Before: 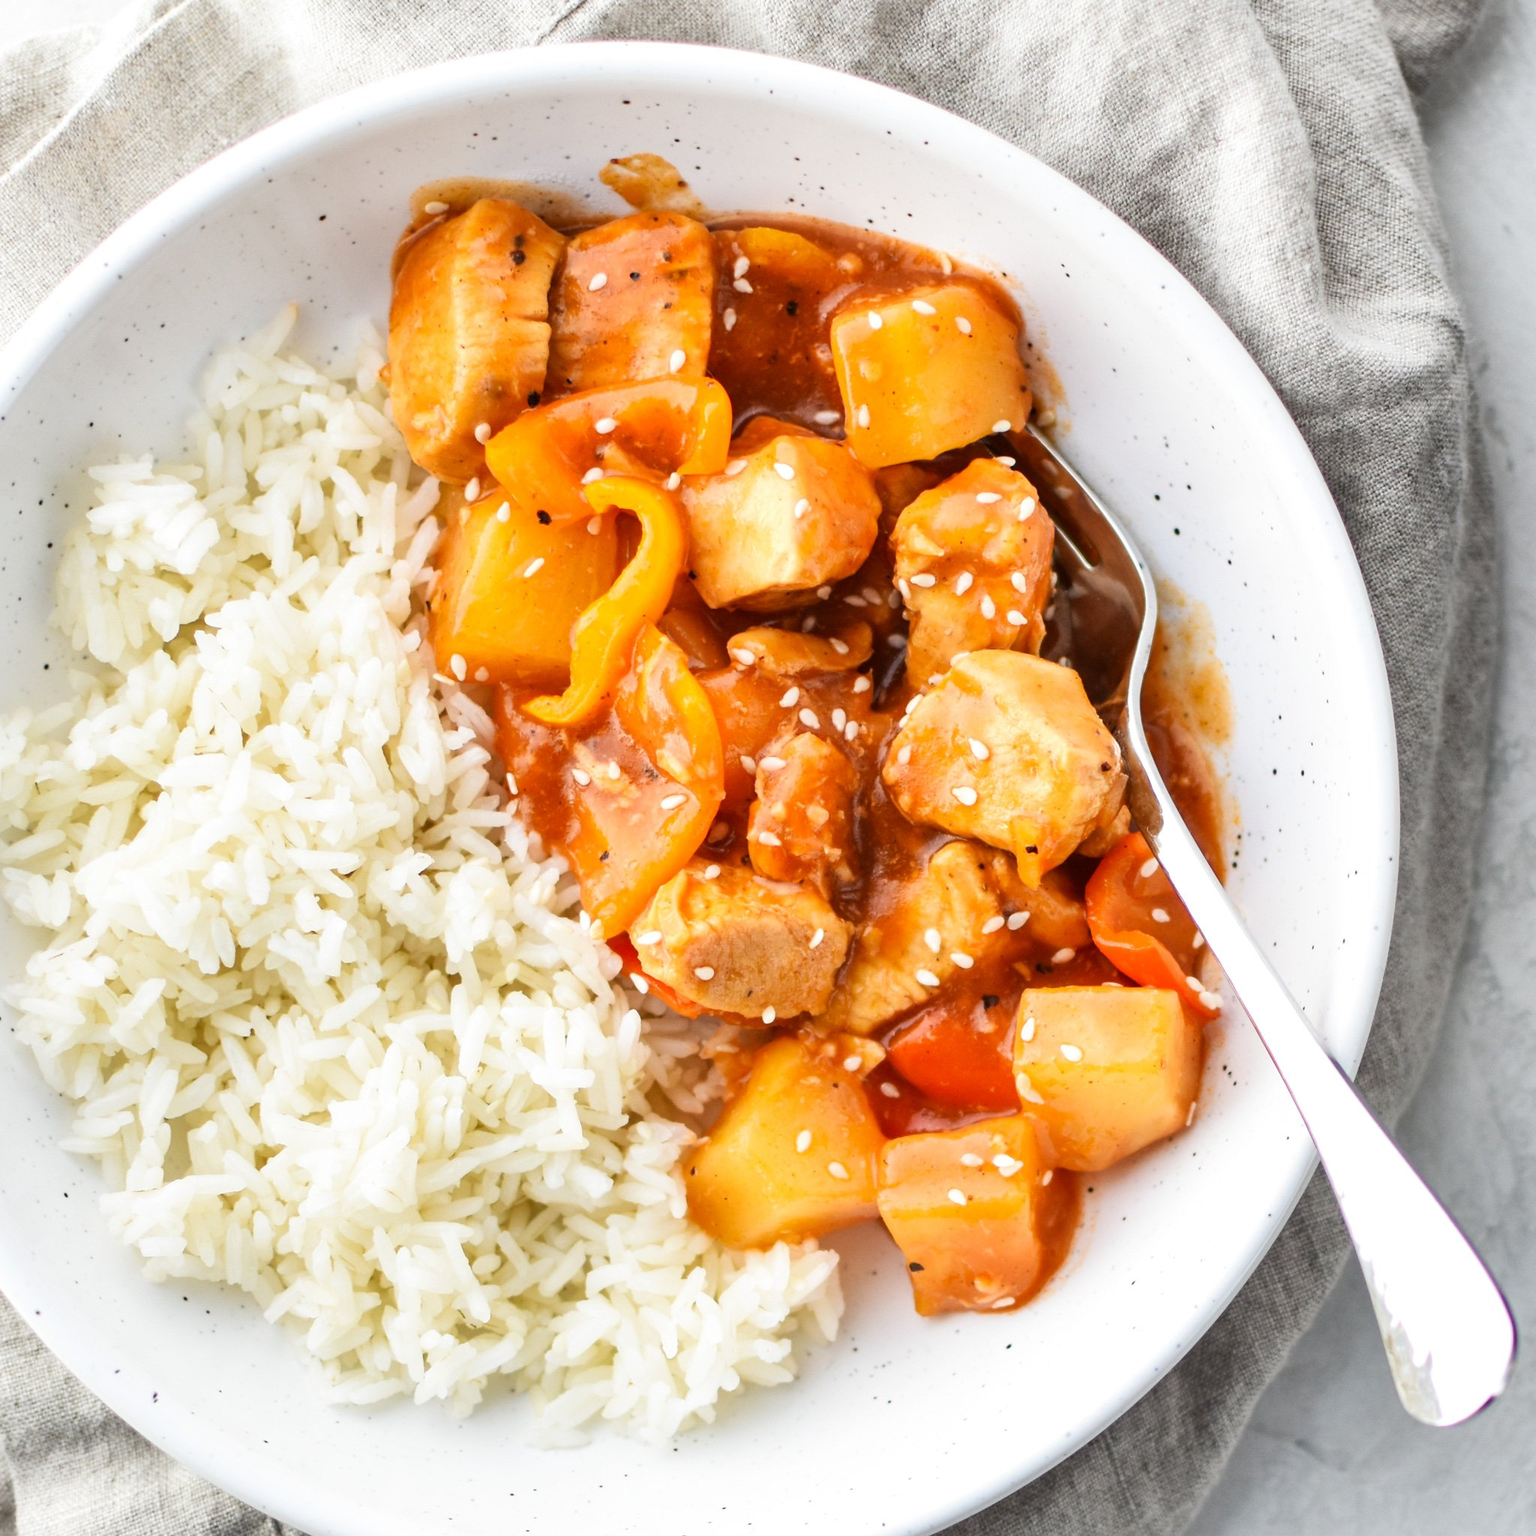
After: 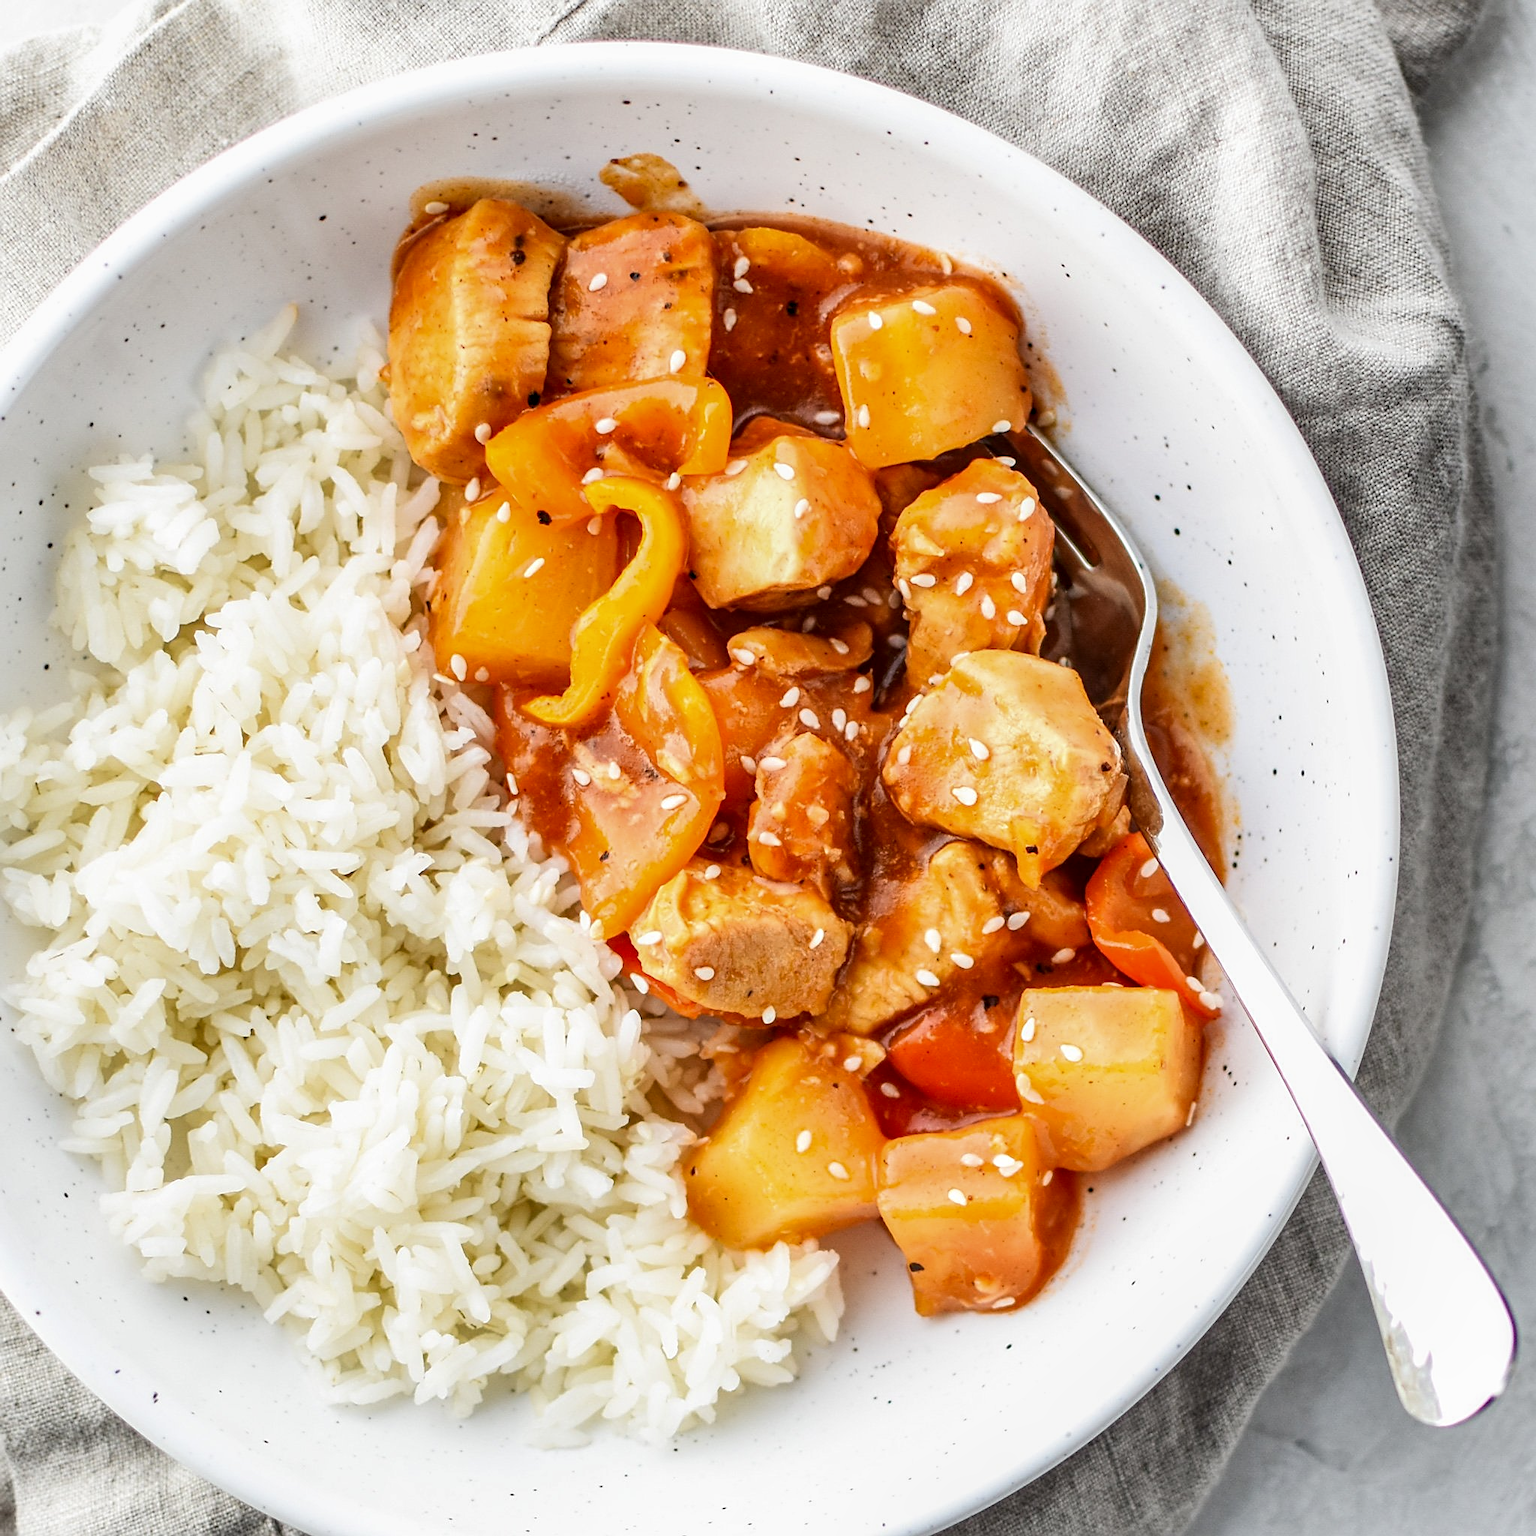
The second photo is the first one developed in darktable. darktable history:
sharpen: on, module defaults
local contrast: detail 130%
exposure: exposure -0.156 EV, compensate exposure bias true, compensate highlight preservation false
